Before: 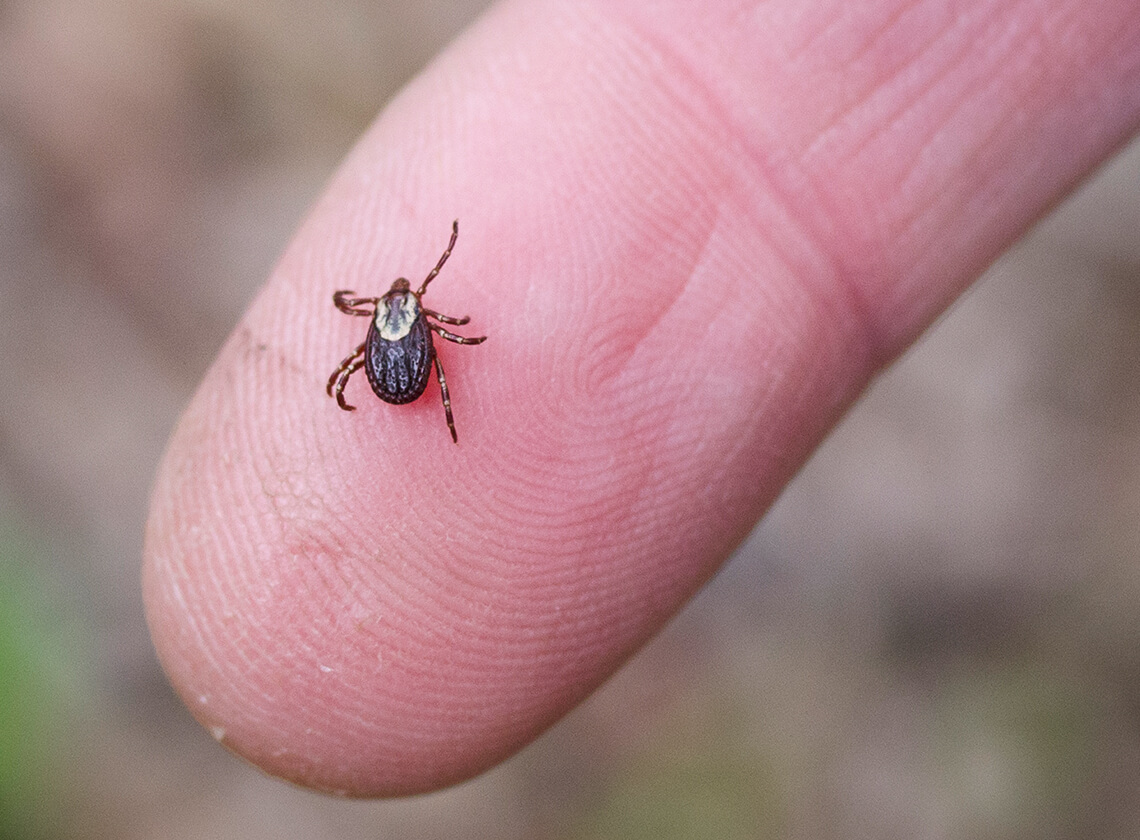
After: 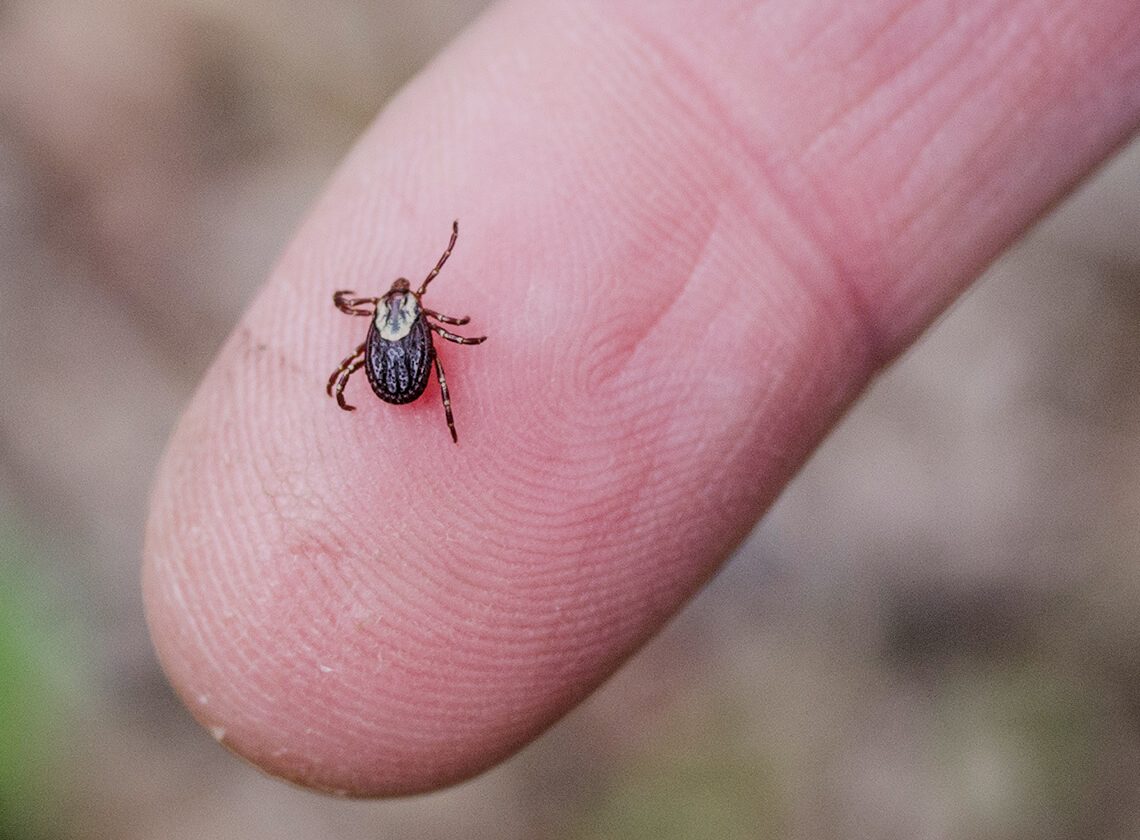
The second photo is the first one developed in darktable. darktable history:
local contrast: on, module defaults
filmic rgb: black relative exposure -7.65 EV, white relative exposure 4.56 EV, threshold 5.97 EV, hardness 3.61, contrast 1.056, enable highlight reconstruction true
